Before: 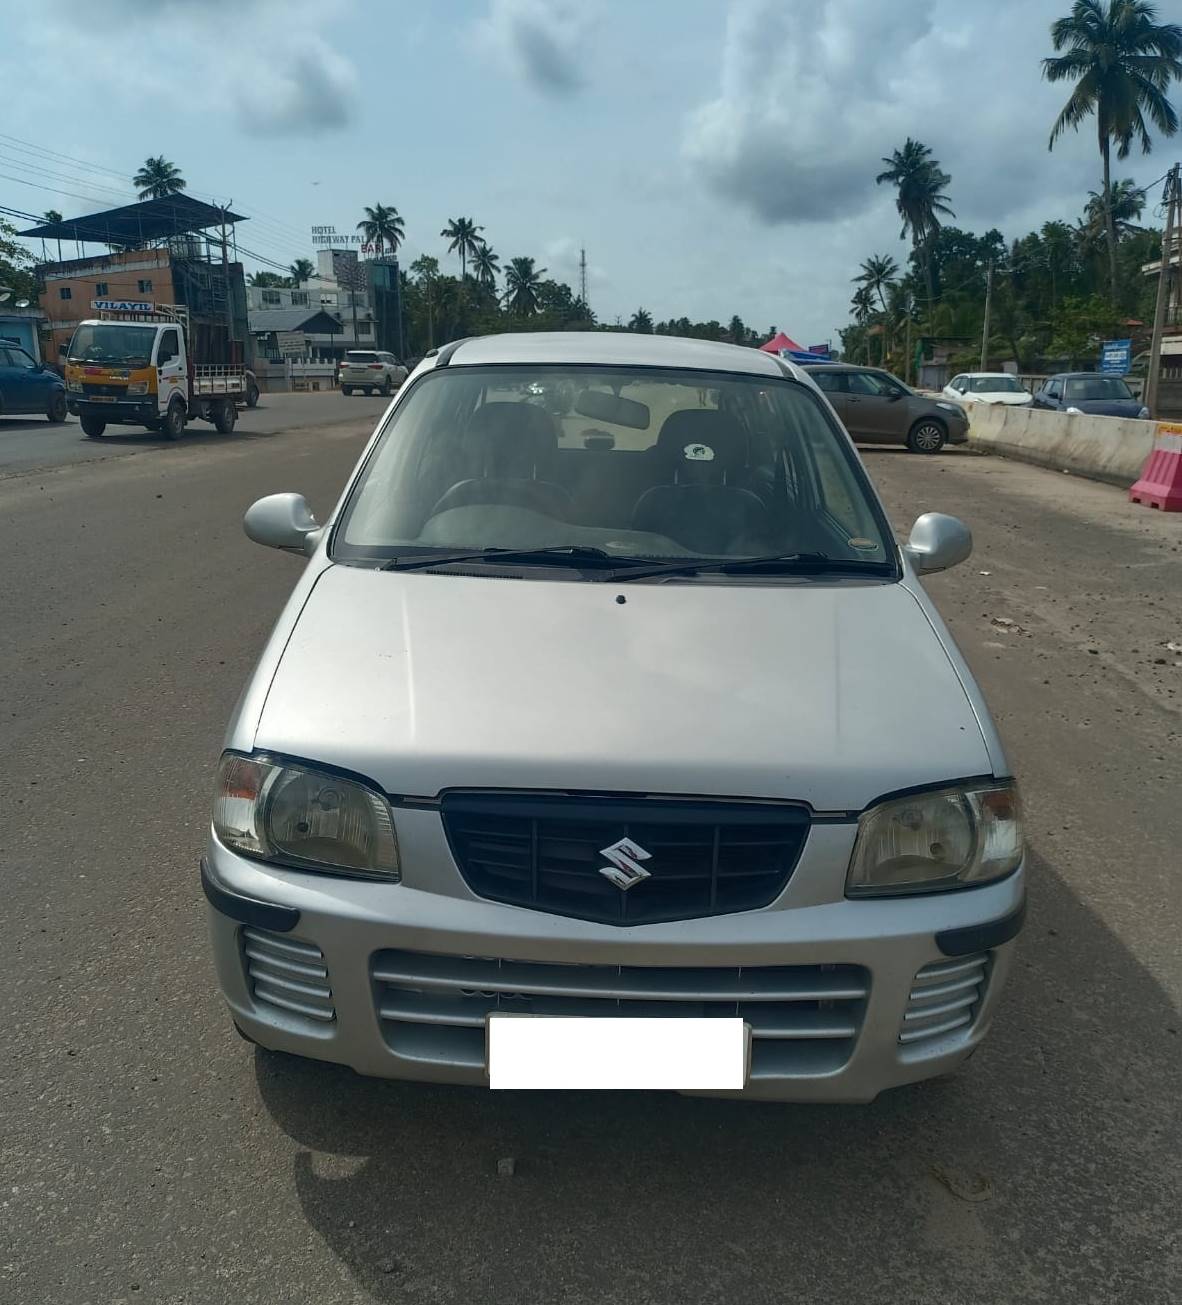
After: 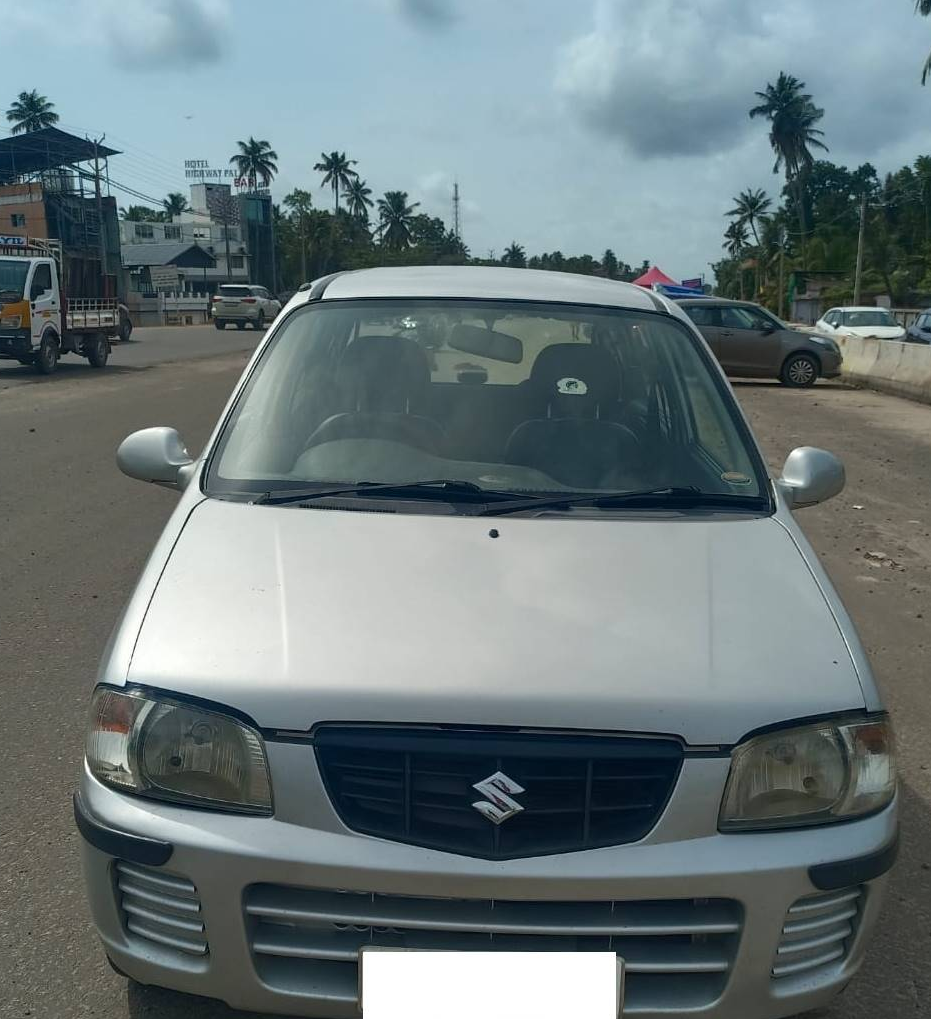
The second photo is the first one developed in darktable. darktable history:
crop and rotate: left 10.77%, top 5.1%, right 10.41%, bottom 16.76%
